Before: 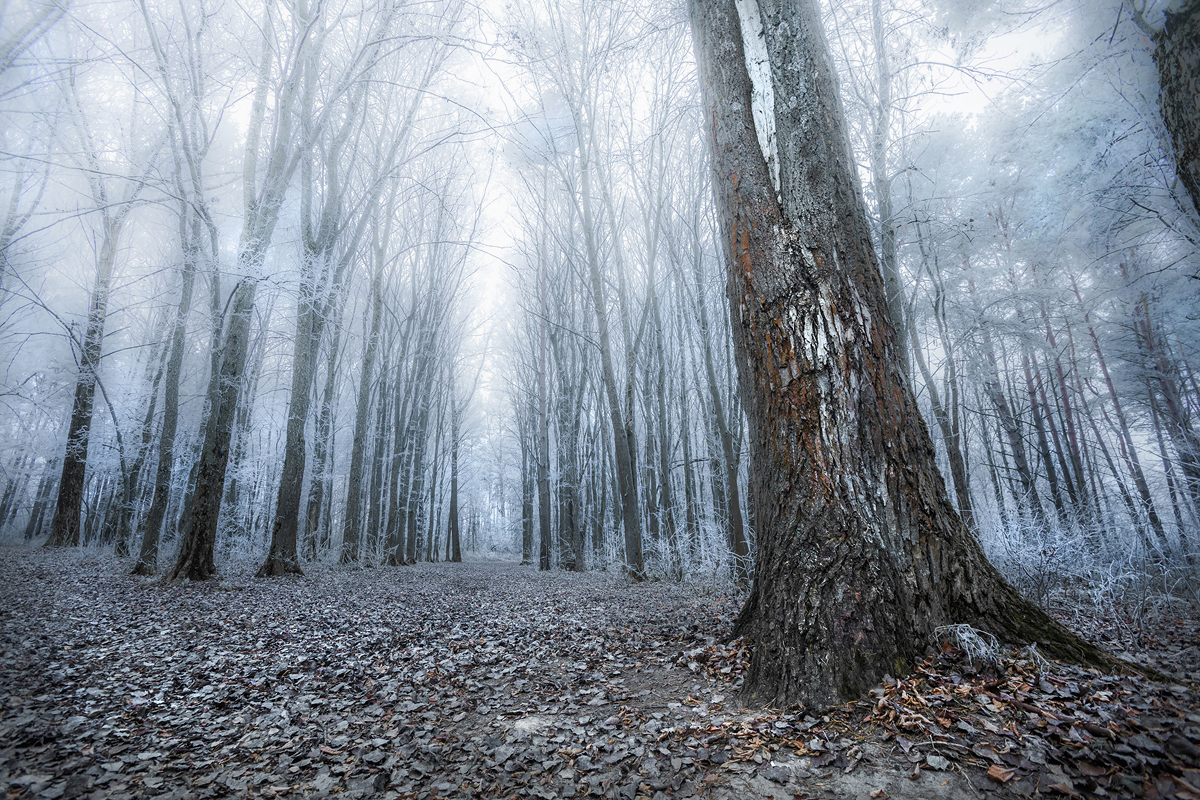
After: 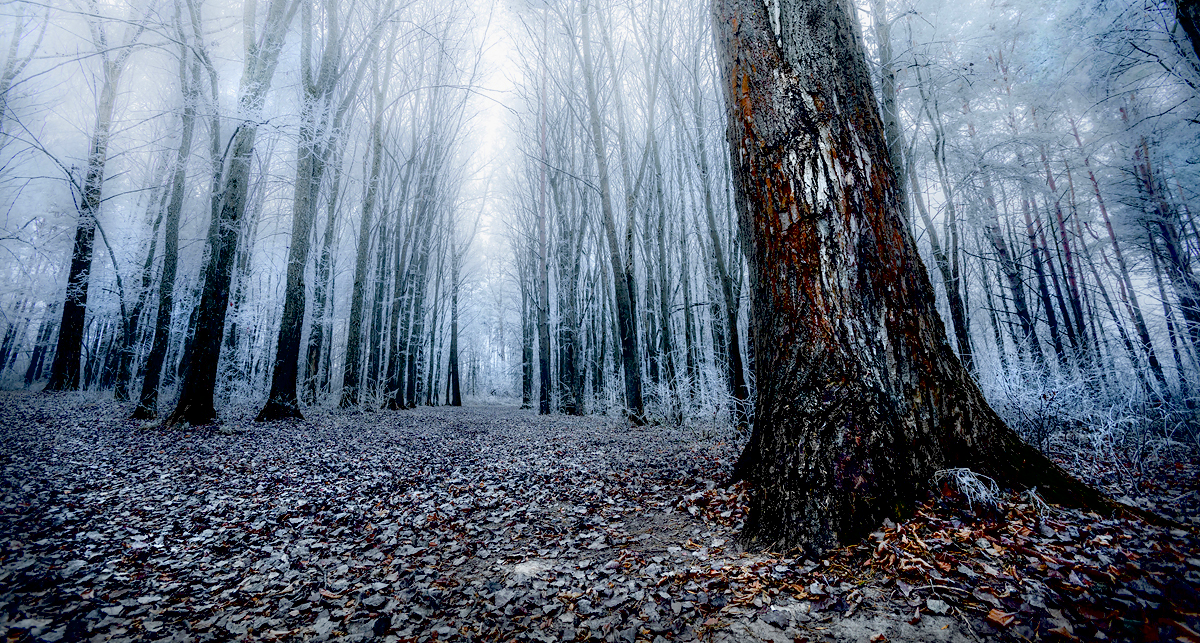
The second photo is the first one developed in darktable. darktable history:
contrast brightness saturation: contrast 0.032, brightness 0.059, saturation 0.134
exposure: black level correction 0.054, exposure -0.036 EV, compensate exposure bias true, compensate highlight preservation false
crop and rotate: top 19.618%
